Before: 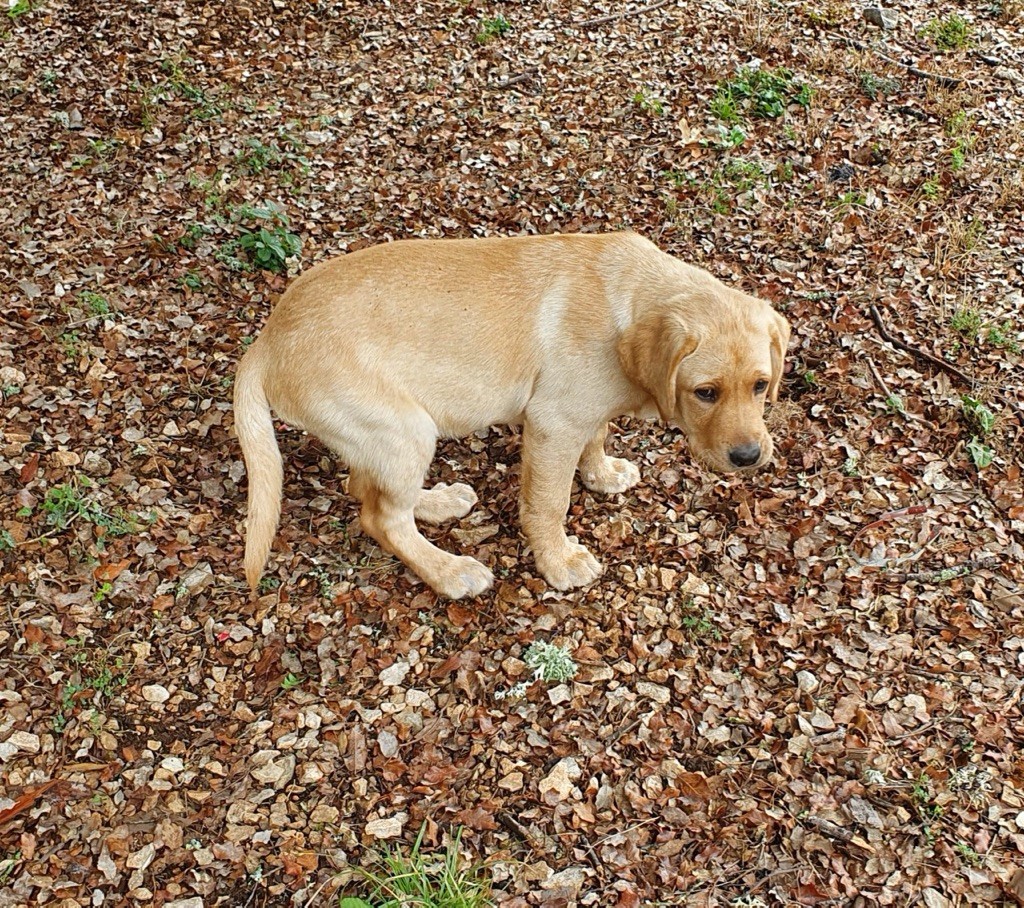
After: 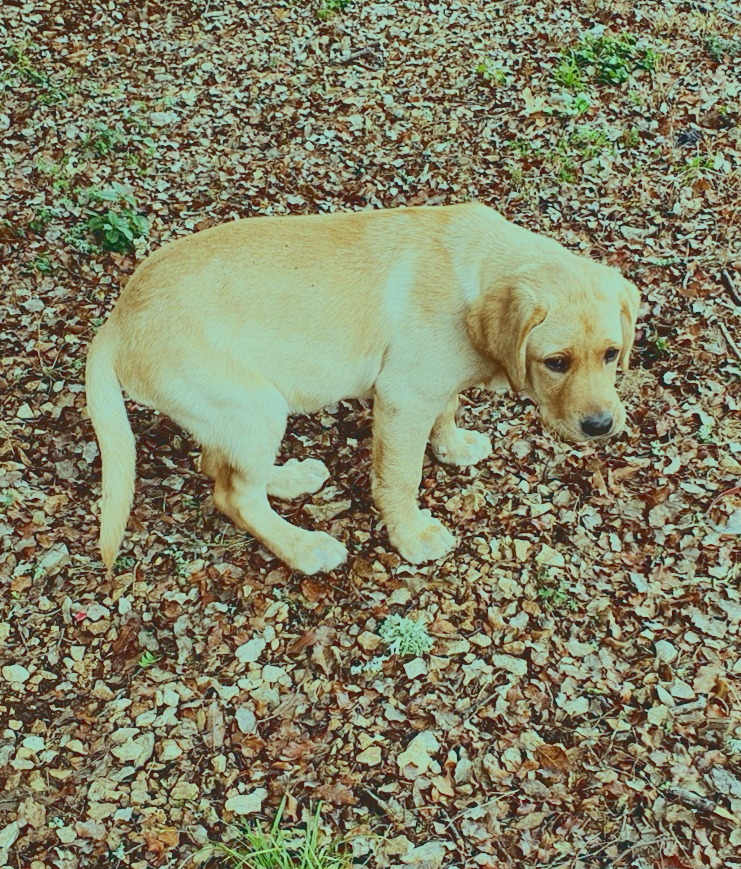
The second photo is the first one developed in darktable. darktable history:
filmic rgb: black relative exposure -7.15 EV, white relative exposure 5.36 EV, hardness 3.02, color science v6 (2022)
tone curve: curves: ch0 [(0, 0.148) (0.191, 0.225) (0.712, 0.695) (0.864, 0.797) (1, 0.839)]
tone equalizer: -8 EV -0.417 EV, -7 EV -0.389 EV, -6 EV -0.333 EV, -5 EV -0.222 EV, -3 EV 0.222 EV, -2 EV 0.333 EV, -1 EV 0.389 EV, +0 EV 0.417 EV, edges refinement/feathering 500, mask exposure compensation -1.57 EV, preserve details no
rotate and perspective: rotation -1.32°, lens shift (horizontal) -0.031, crop left 0.015, crop right 0.985, crop top 0.047, crop bottom 0.982
crop: left 13.443%, right 13.31%
rgb levels: preserve colors max RGB
color balance: mode lift, gamma, gain (sRGB), lift [0.997, 0.979, 1.021, 1.011], gamma [1, 1.084, 0.916, 0.998], gain [1, 0.87, 1.13, 1.101], contrast 4.55%, contrast fulcrum 38.24%, output saturation 104.09%
